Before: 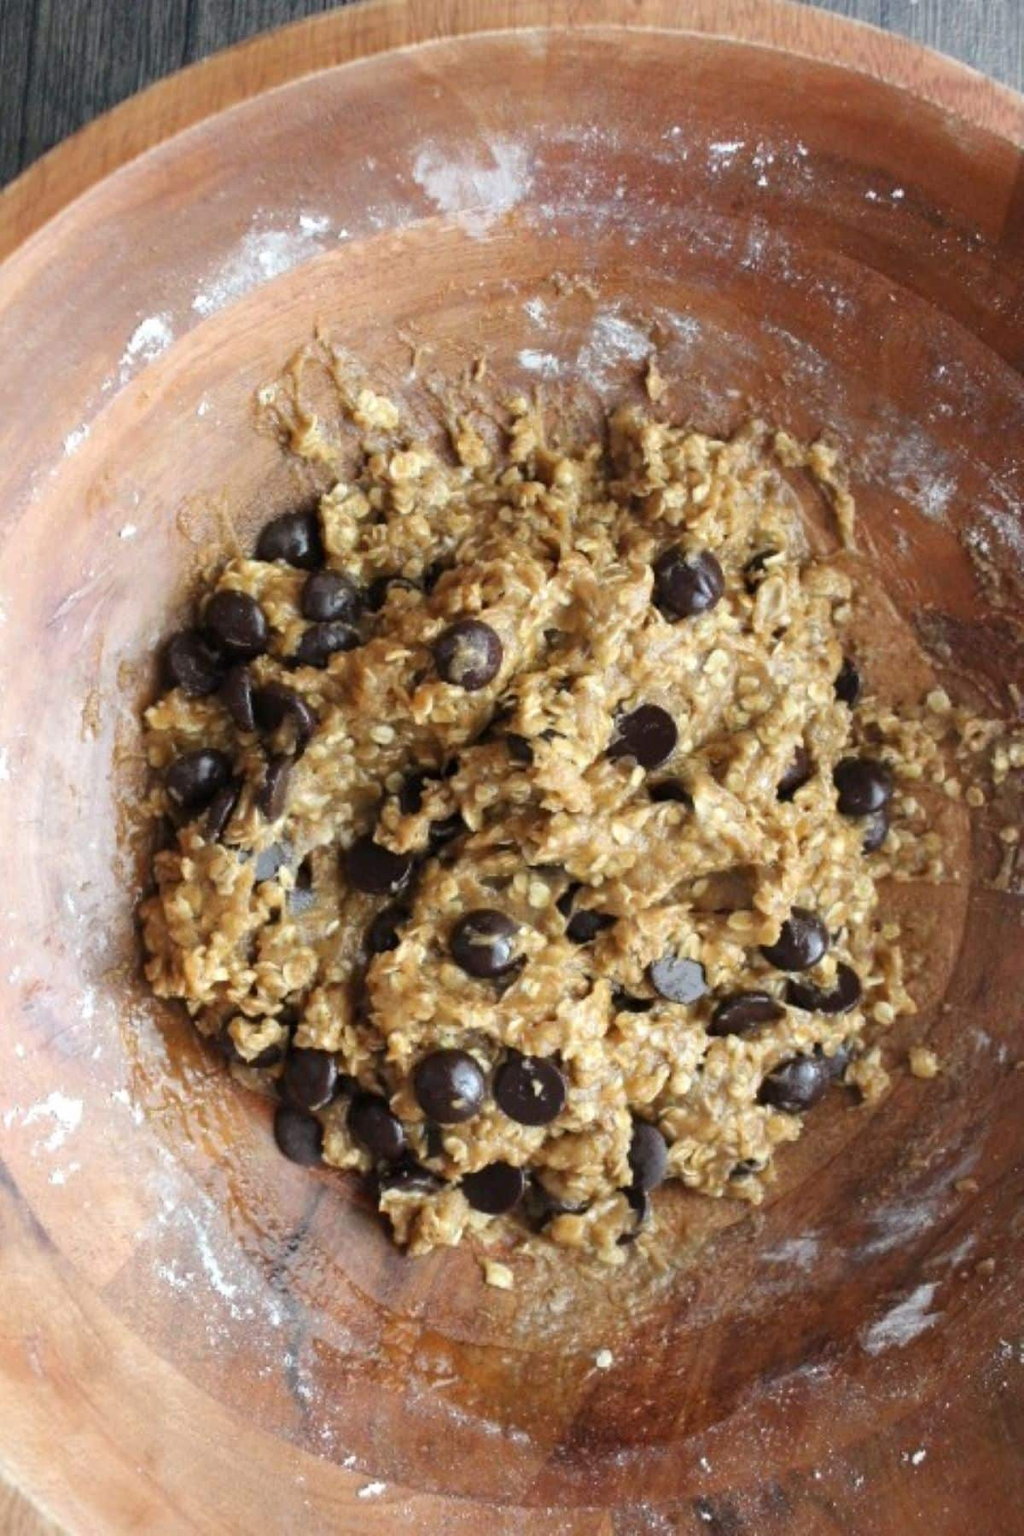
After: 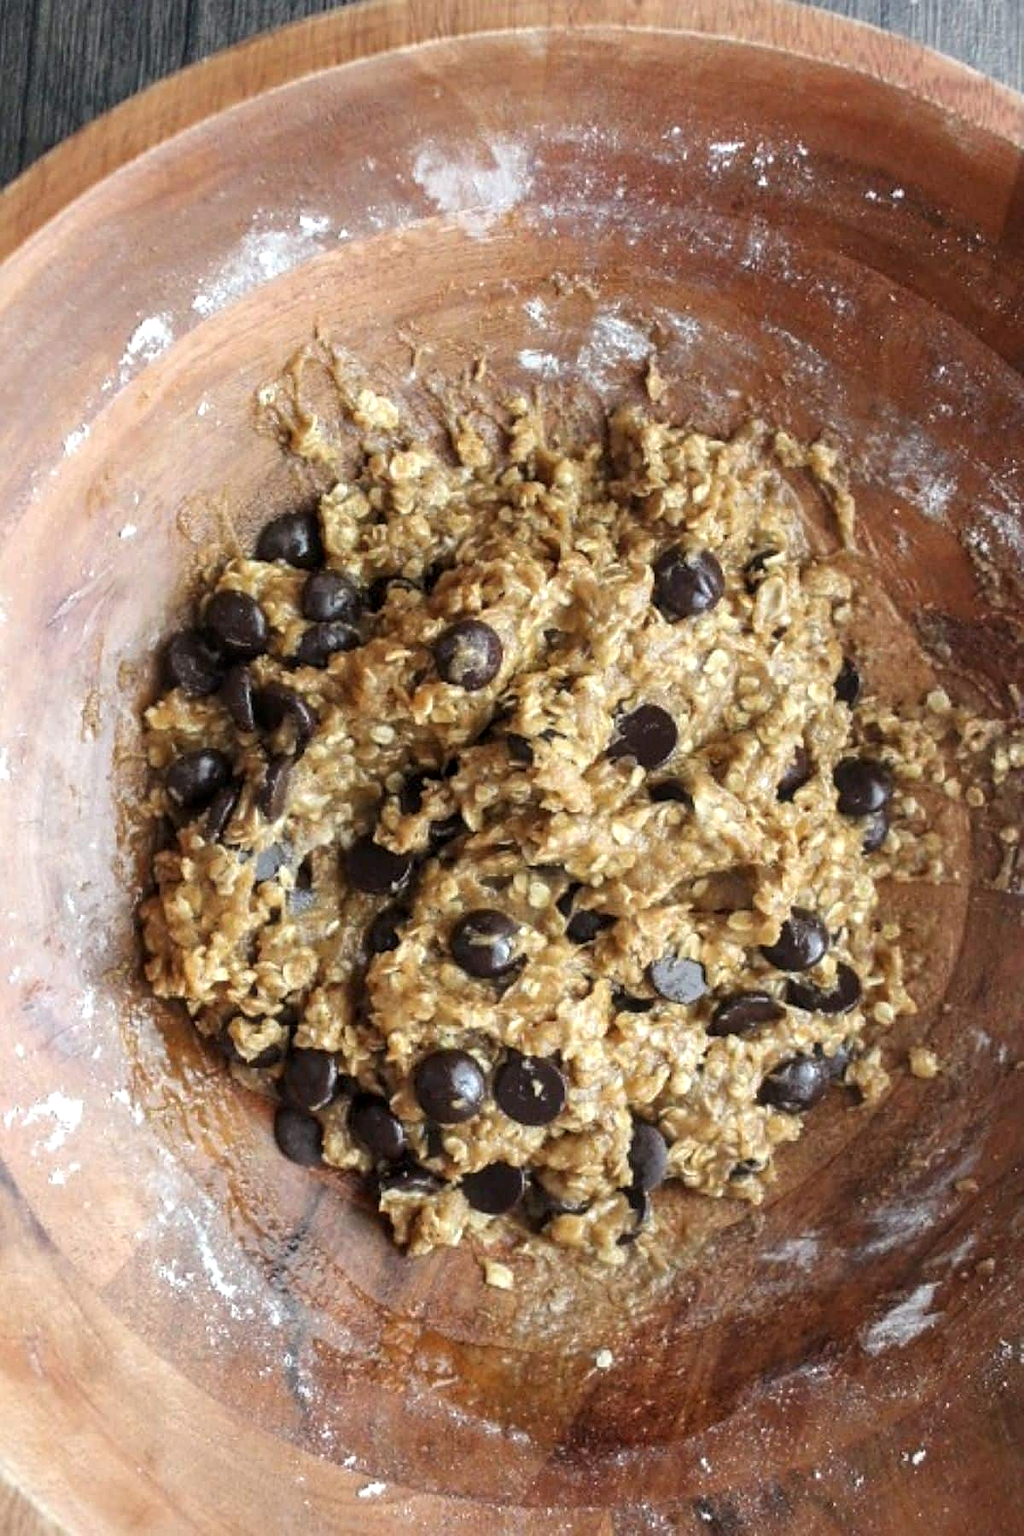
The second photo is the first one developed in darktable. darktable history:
haze removal: strength -0.05
sharpen: on, module defaults
local contrast: on, module defaults
white balance: emerald 1
